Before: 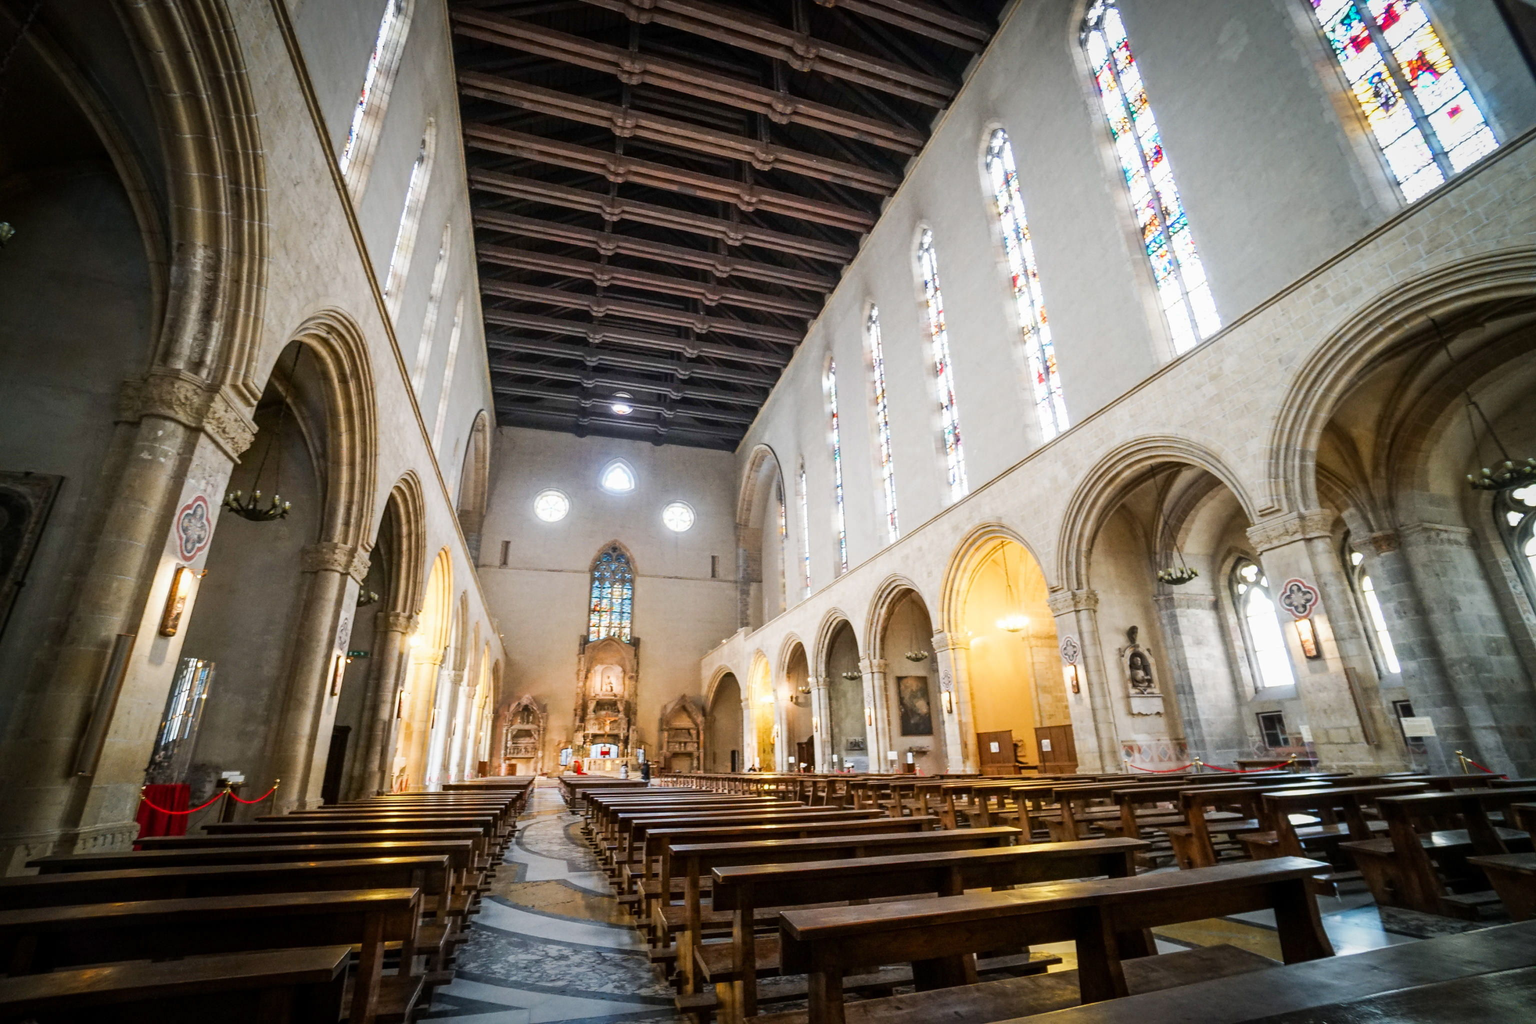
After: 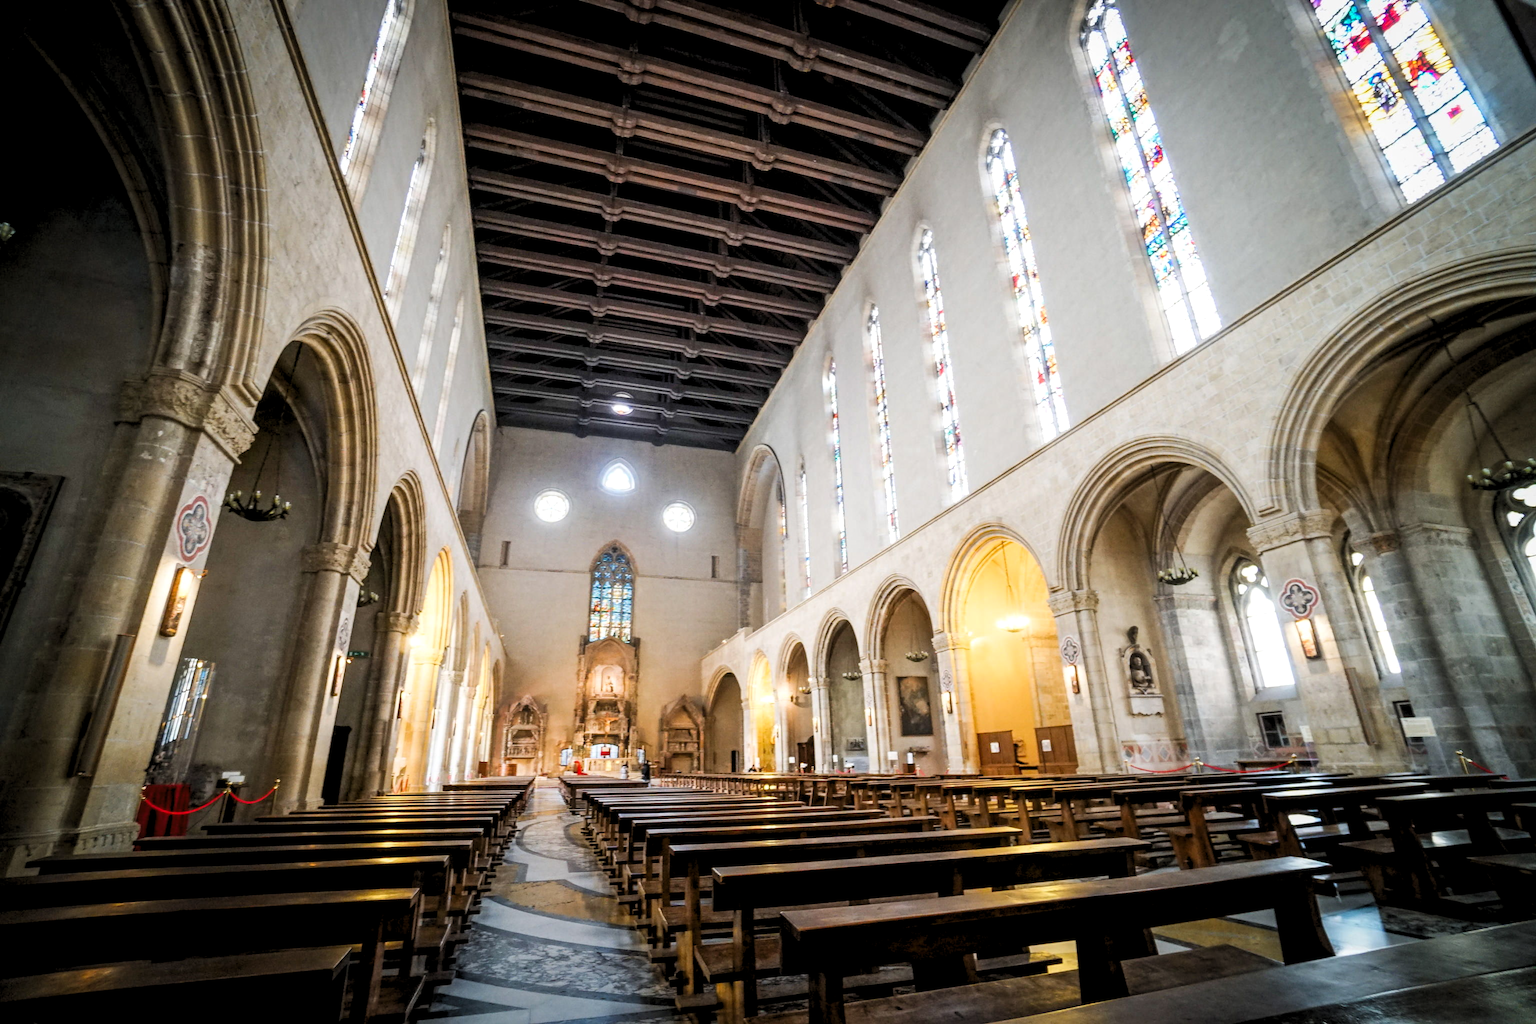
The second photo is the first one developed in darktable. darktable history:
levels: levels [0.073, 0.497, 0.972]
exposure: compensate highlight preservation false
